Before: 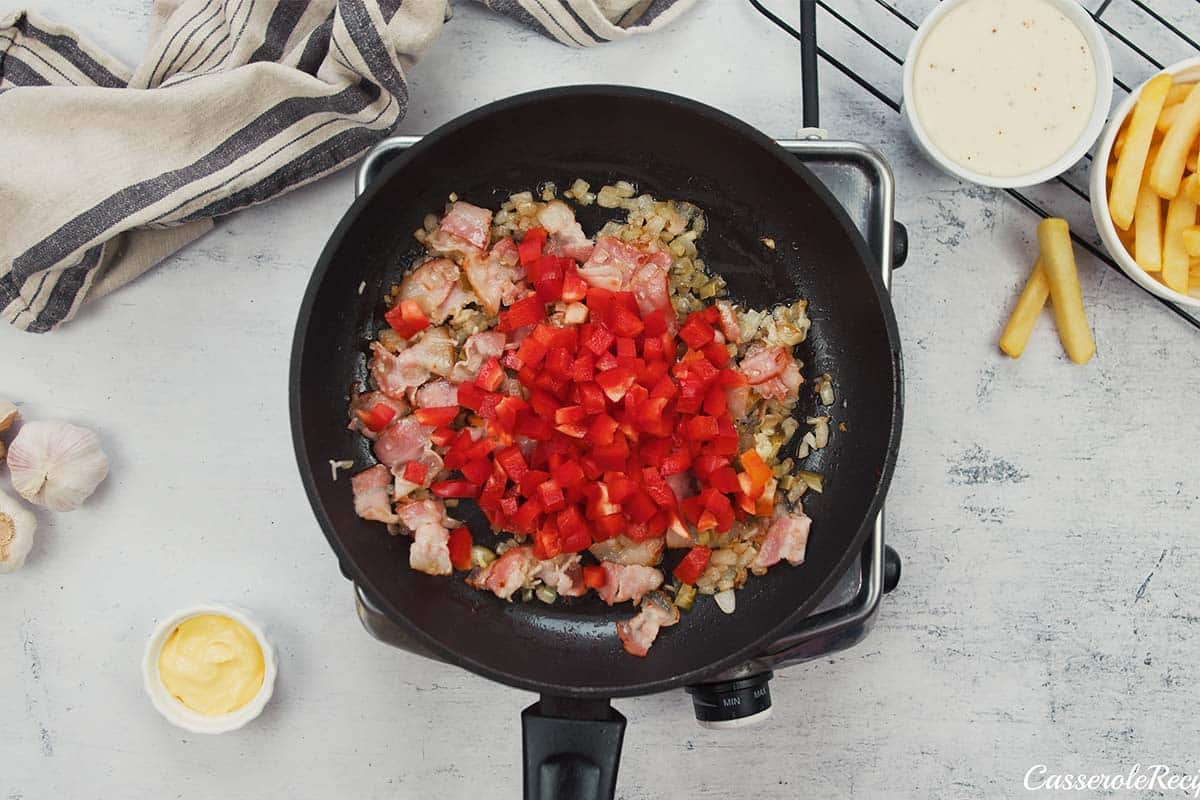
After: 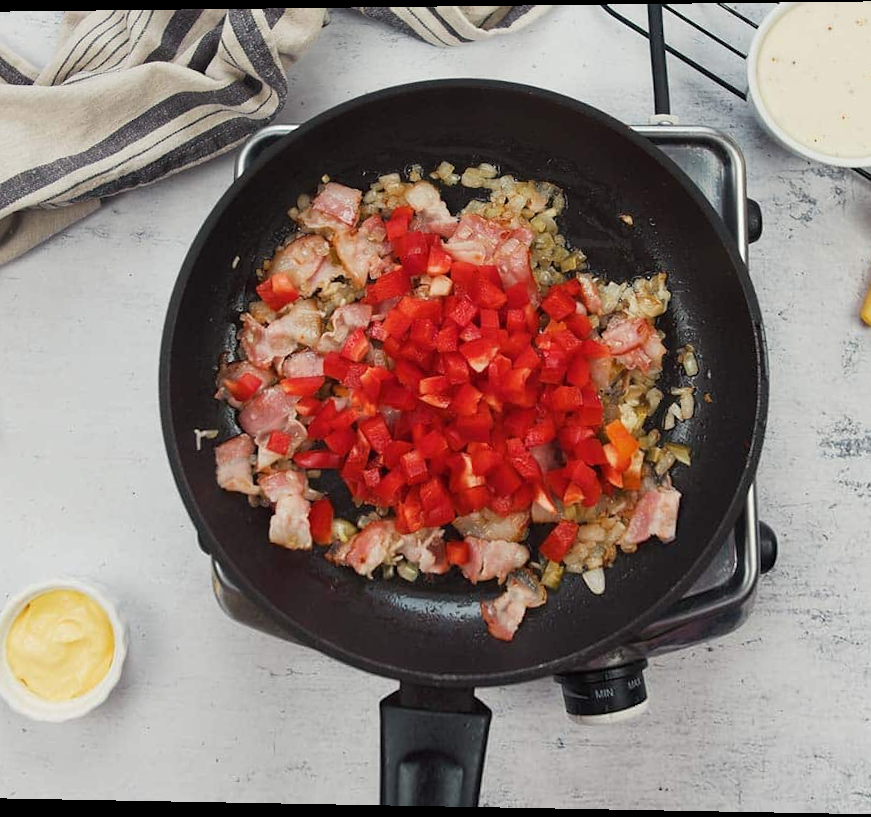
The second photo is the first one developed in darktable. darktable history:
rotate and perspective: rotation 0.128°, lens shift (vertical) -0.181, lens shift (horizontal) -0.044, shear 0.001, automatic cropping off
crop and rotate: left 13.409%, right 19.924%
